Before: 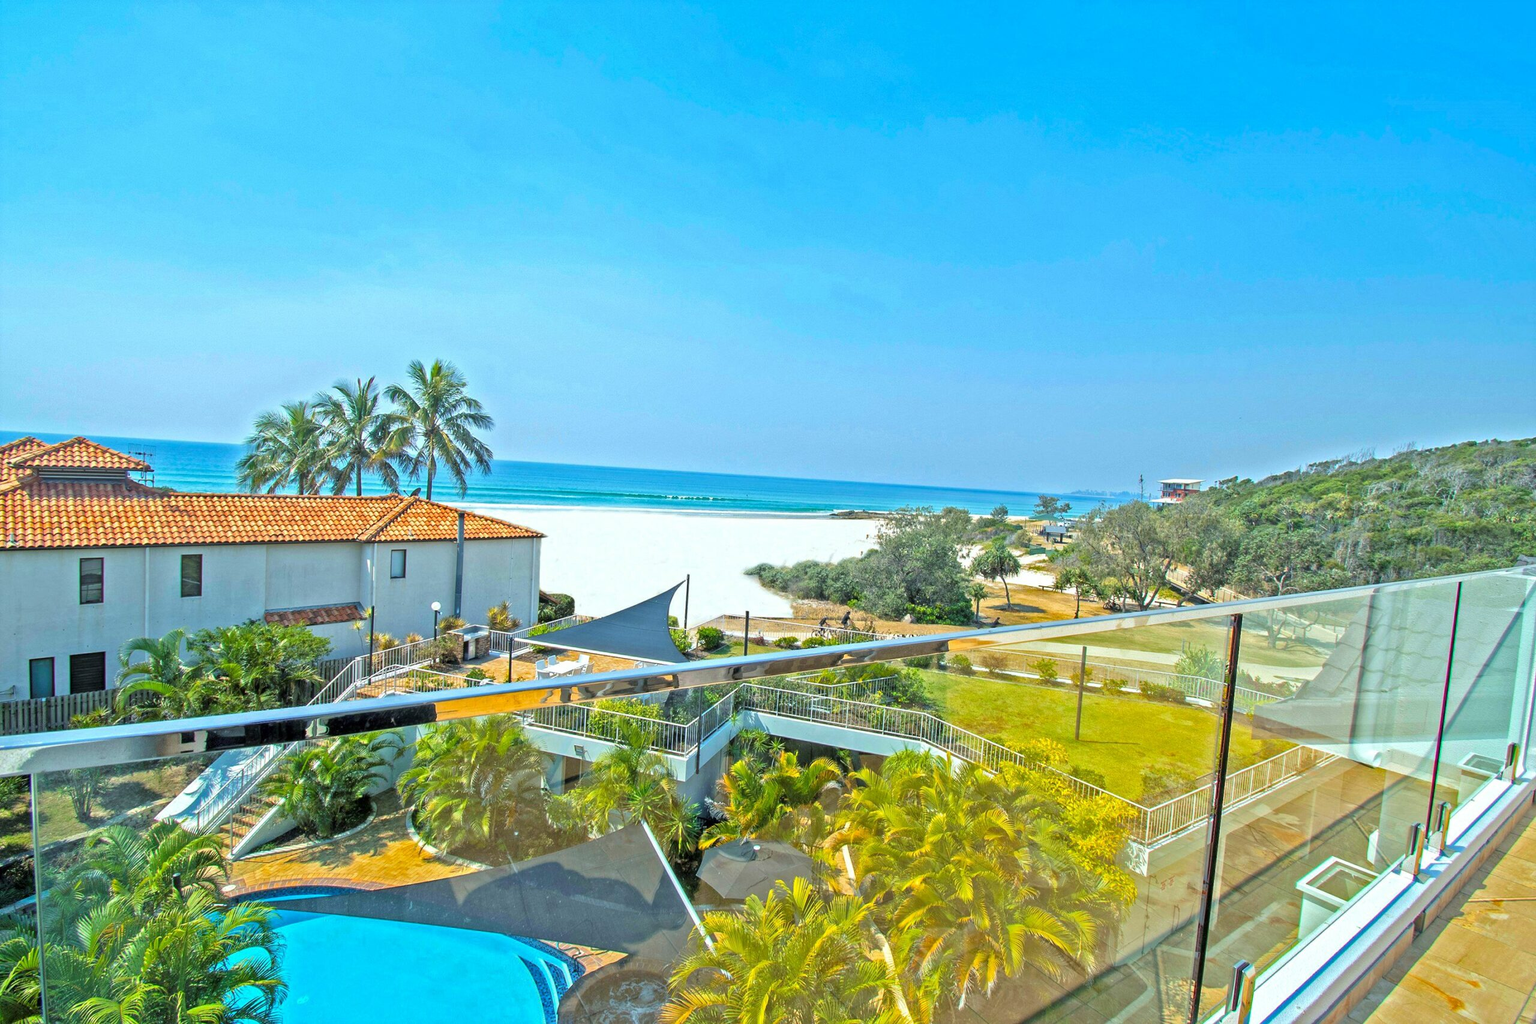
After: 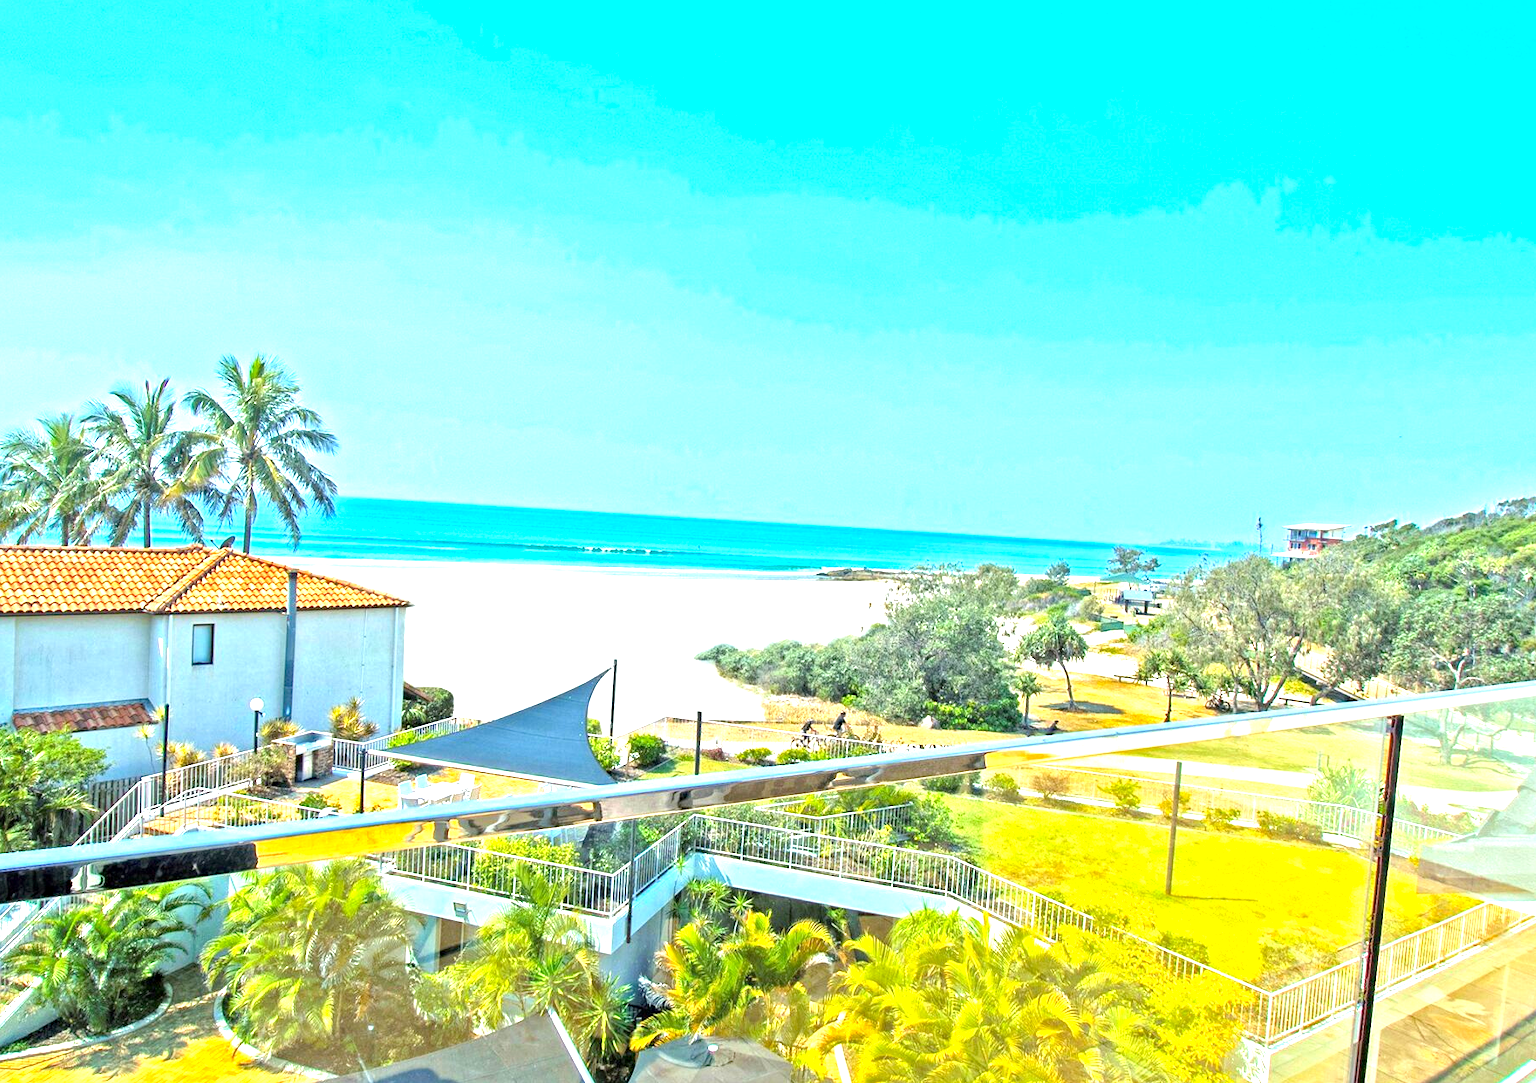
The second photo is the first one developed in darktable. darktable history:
crop and rotate: left 16.673%, top 10.892%, right 13.011%, bottom 14.706%
exposure: black level correction 0, exposure 1.2 EV, compensate highlight preservation false
haze removal: adaptive false
